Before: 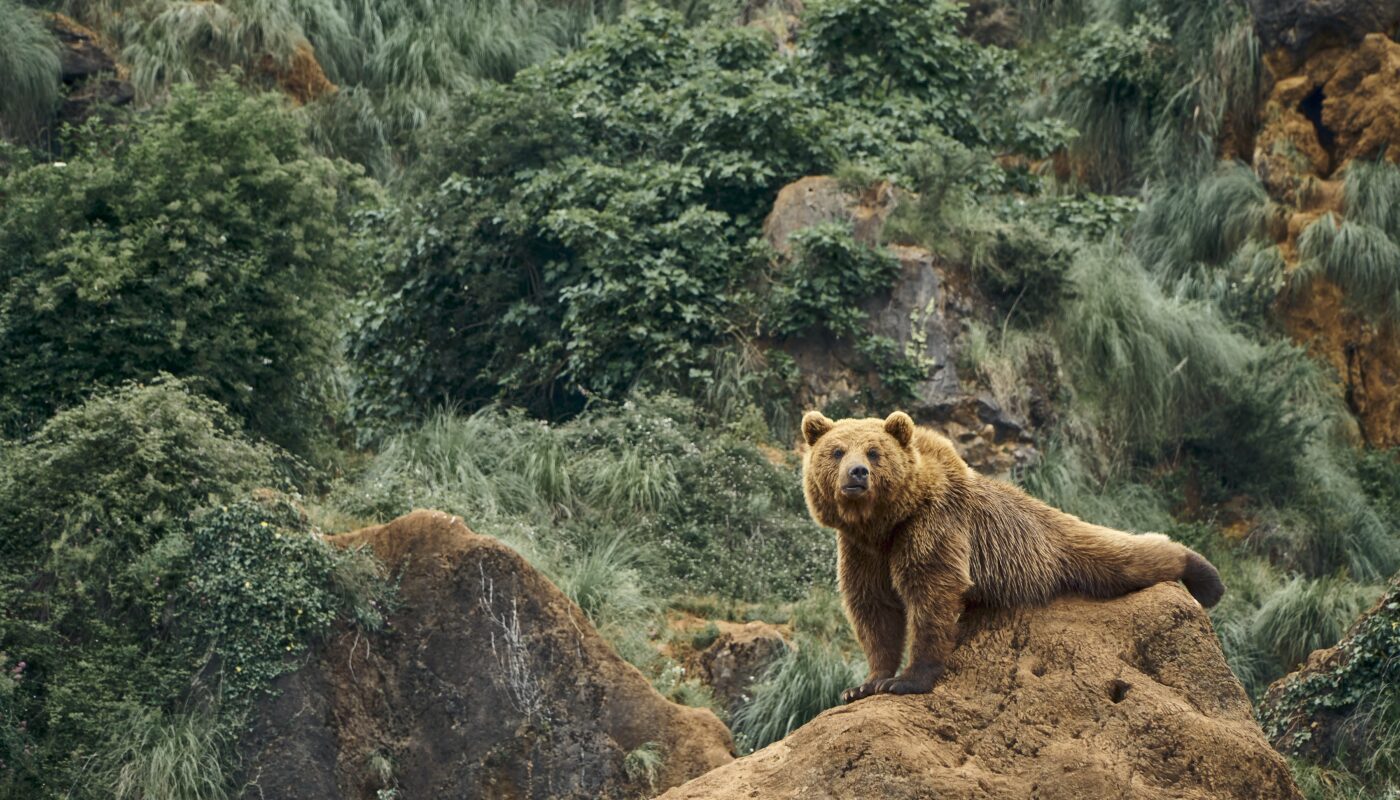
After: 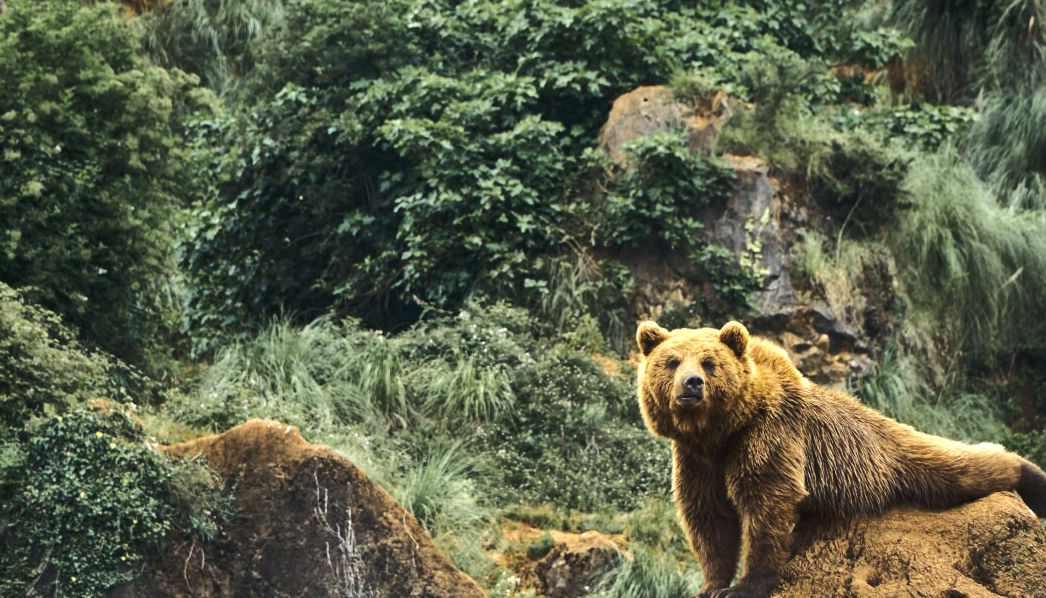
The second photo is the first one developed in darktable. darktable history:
crop and rotate: left 11.831%, top 11.346%, right 13.429%, bottom 13.899%
color balance rgb: global offset › luminance 0.71%, perceptual saturation grading › global saturation -11.5%, perceptual brilliance grading › highlights 17.77%, perceptual brilliance grading › mid-tones 31.71%, perceptual brilliance grading › shadows -31.01%, global vibrance 50%
